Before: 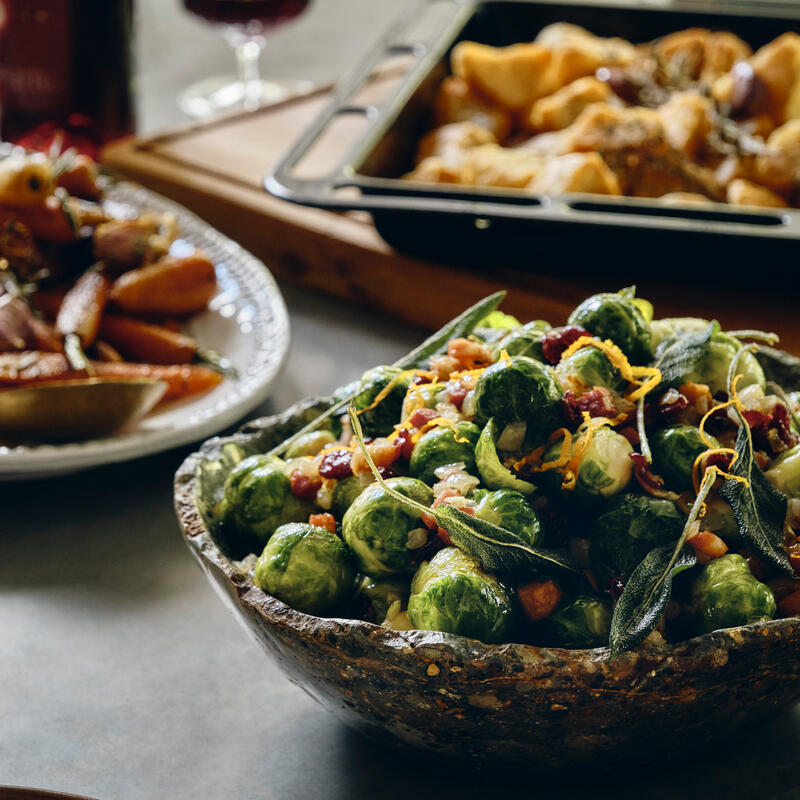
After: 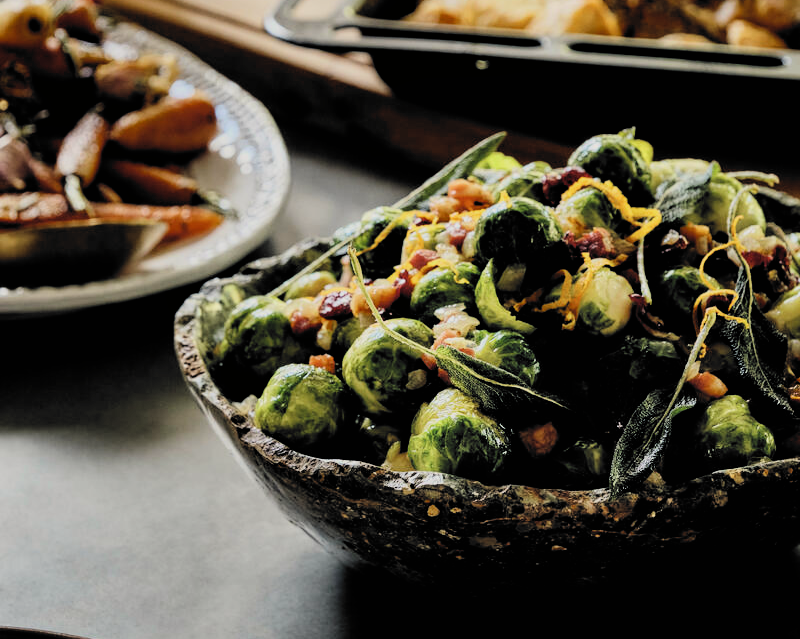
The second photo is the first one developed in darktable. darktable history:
crop and rotate: top 20.067%
filmic rgb: black relative exposure -5.14 EV, white relative exposure 3.98 EV, threshold 3.01 EV, hardness 2.89, contrast 1.296, highlights saturation mix -29.8%, color science v6 (2022), enable highlight reconstruction true
shadows and highlights: shadows 24.56, highlights -77.11, soften with gaussian
color correction: highlights b* 2.95
